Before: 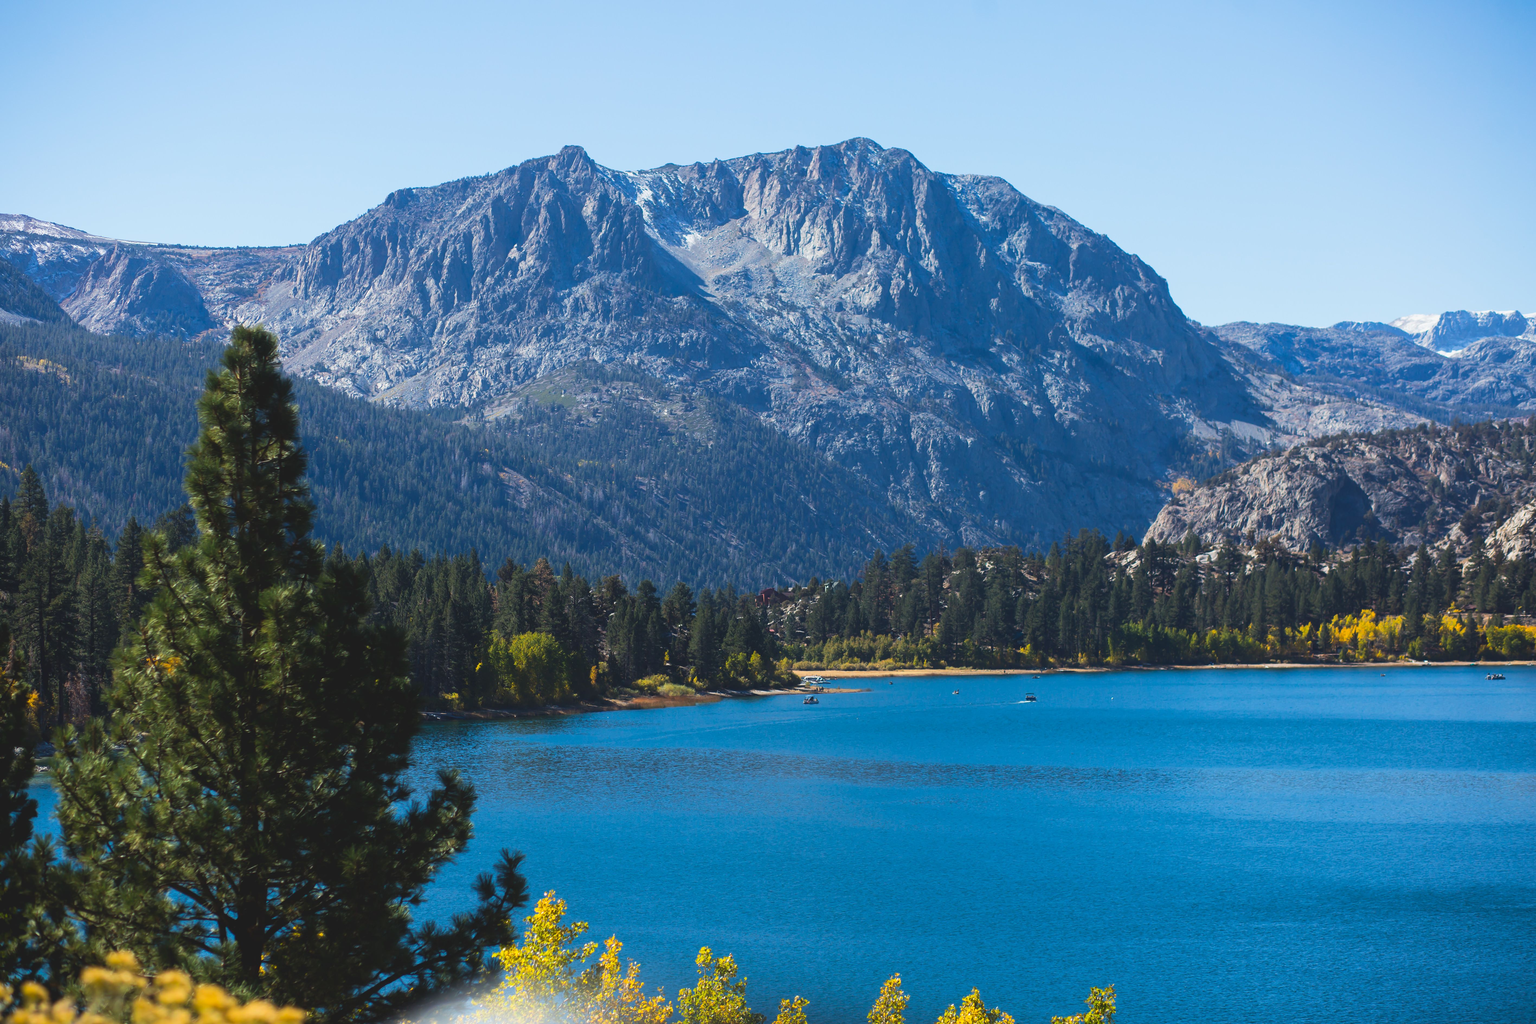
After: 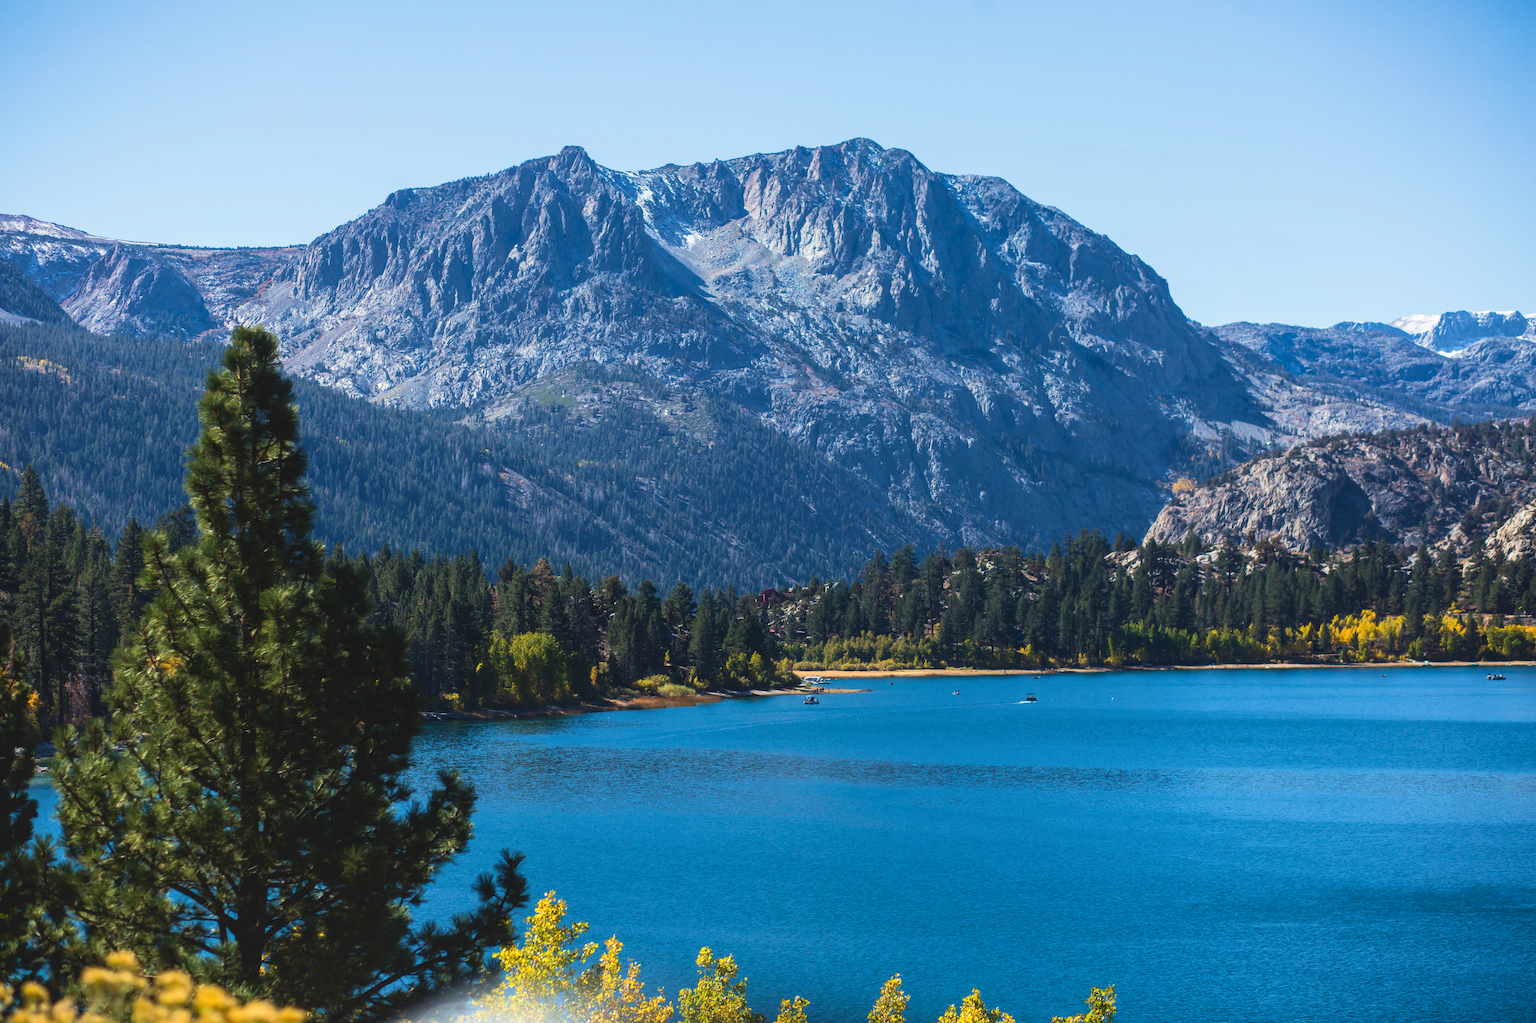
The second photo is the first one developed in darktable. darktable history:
local contrast: on, module defaults
velvia: on, module defaults
